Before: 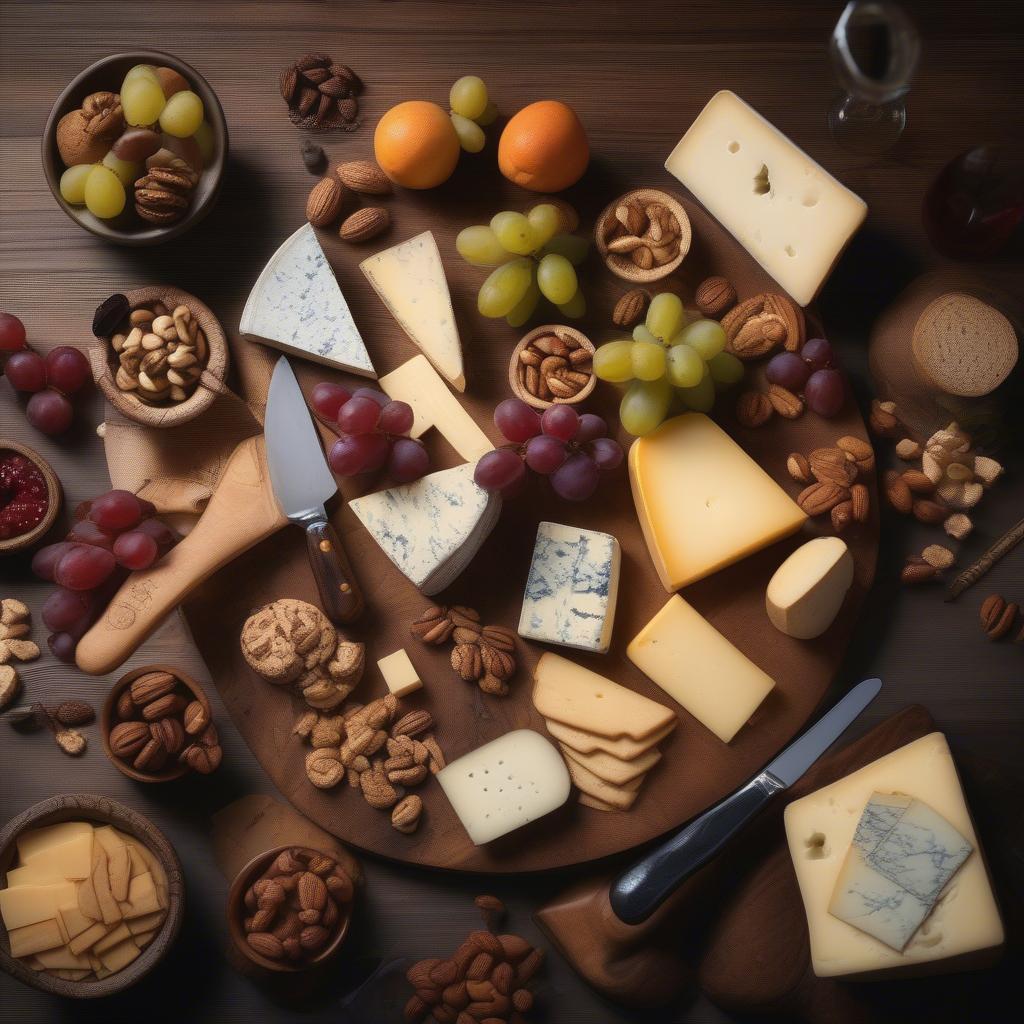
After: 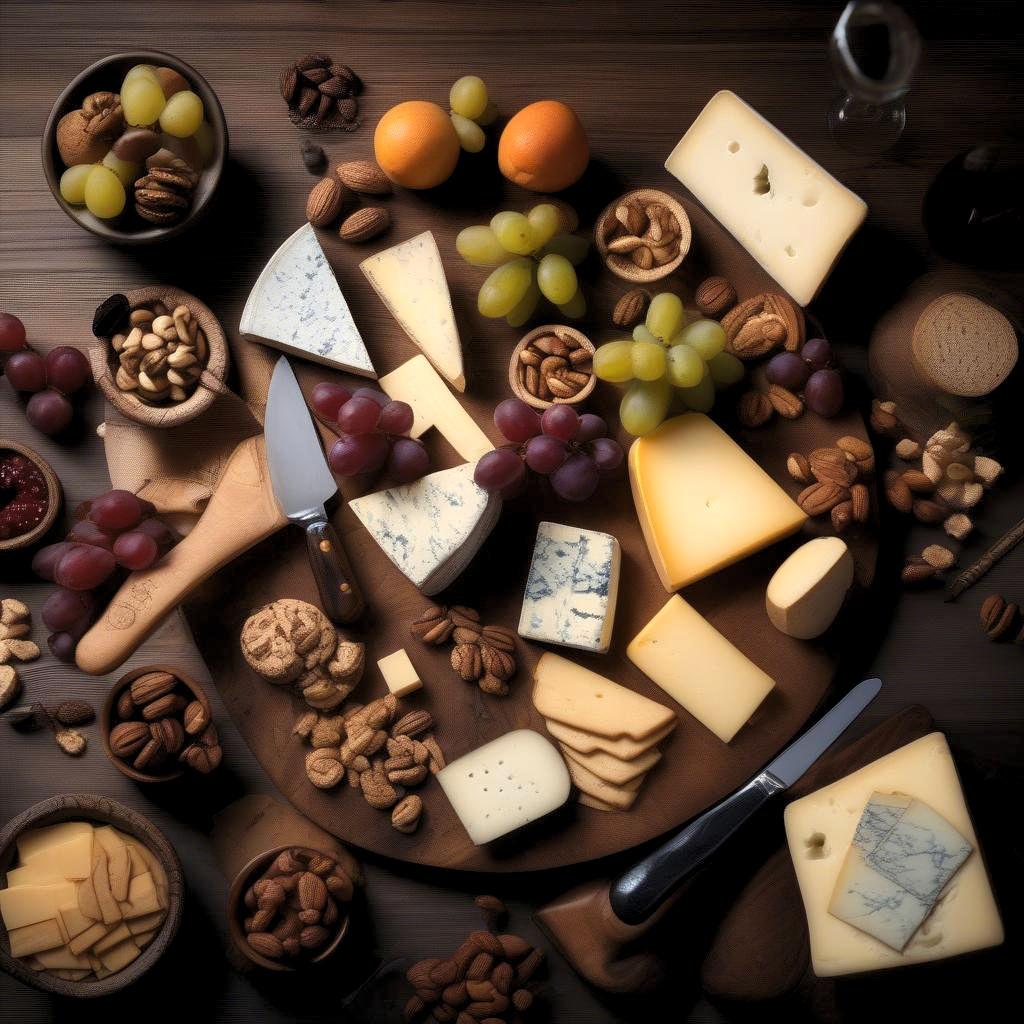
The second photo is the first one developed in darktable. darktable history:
levels: levels [0.062, 0.494, 0.925]
